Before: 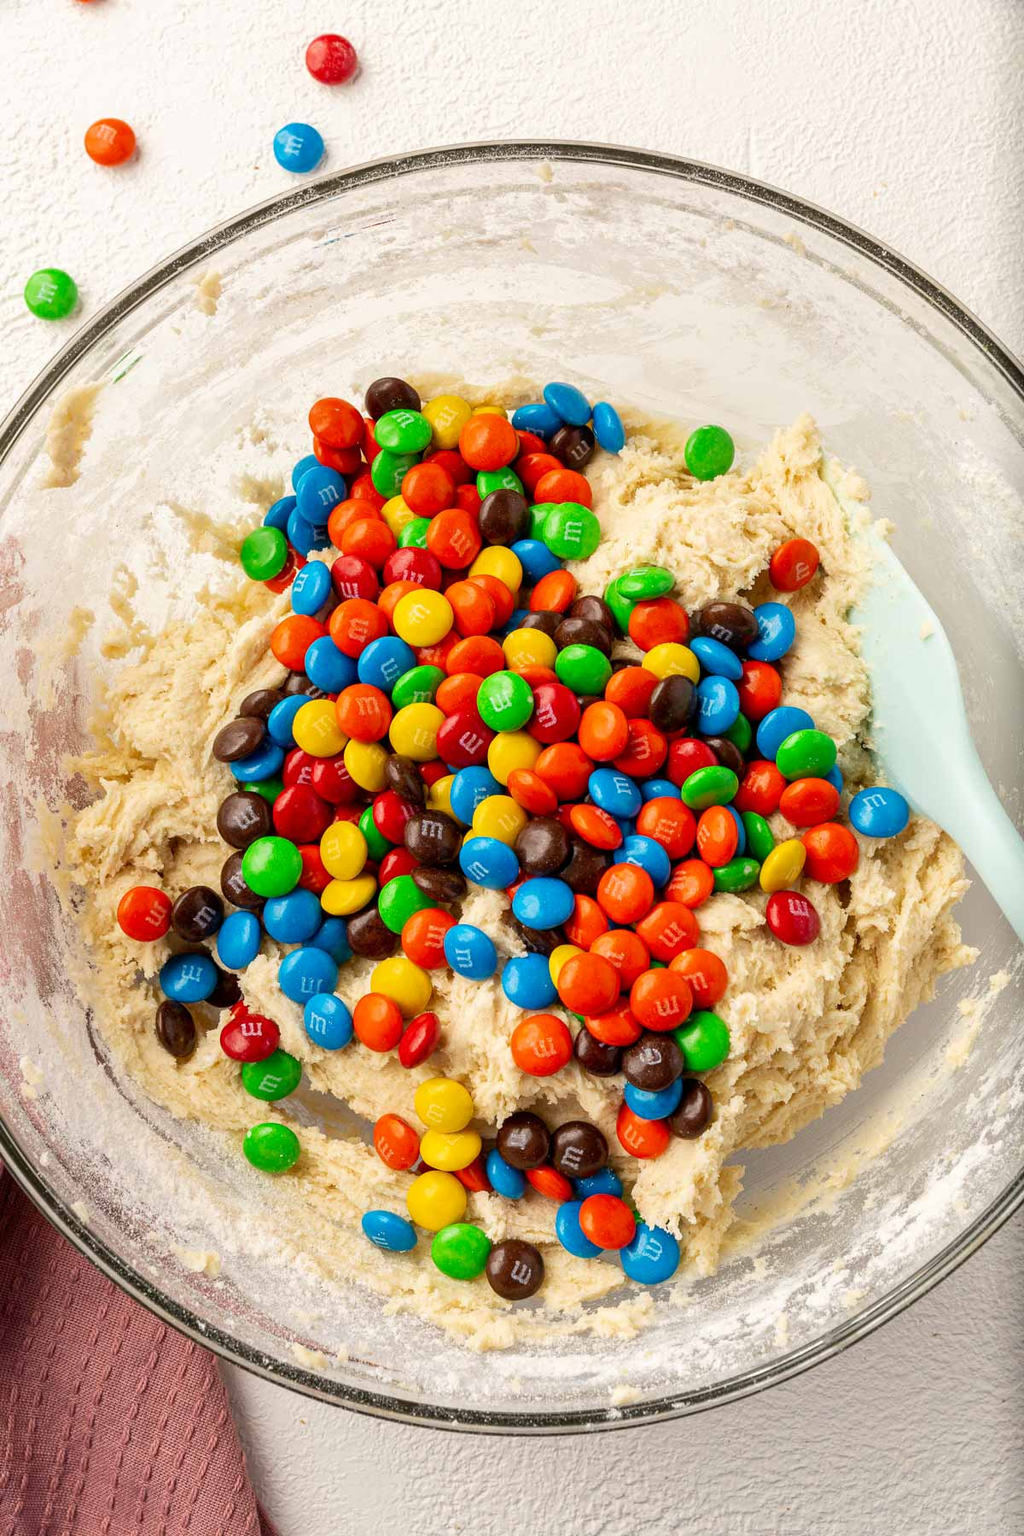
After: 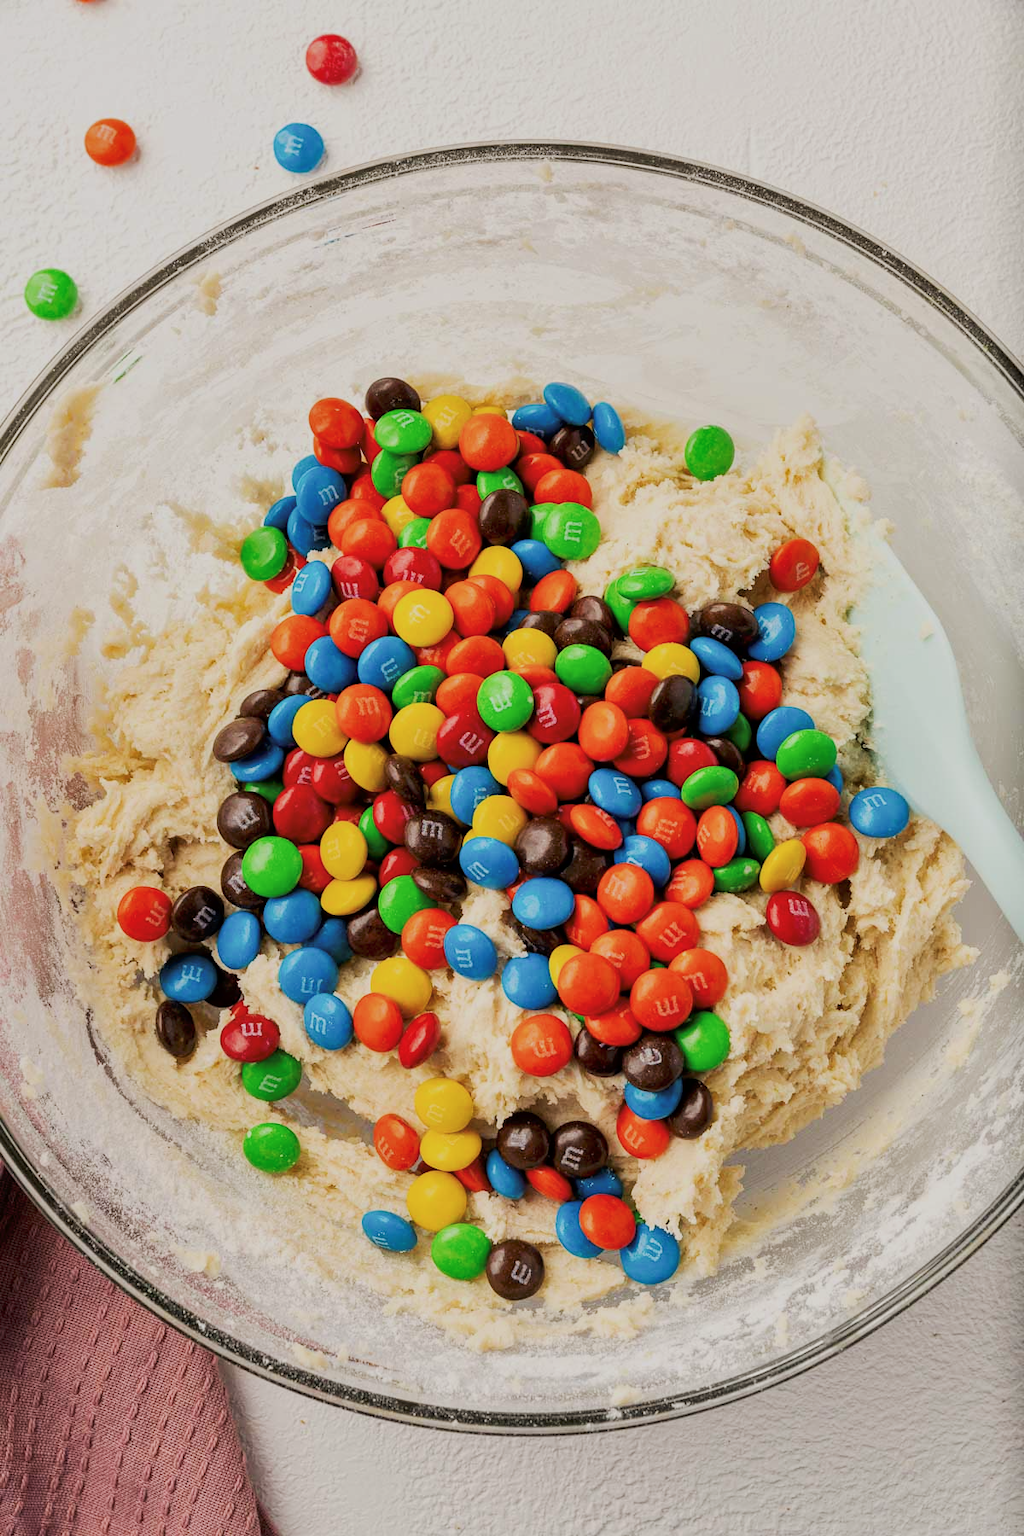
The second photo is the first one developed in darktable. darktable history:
local contrast: mode bilateral grid, contrast 20, coarseness 50, detail 120%, midtone range 0.2
tone curve: curves: ch0 [(0, 0) (0.003, 0.023) (0.011, 0.033) (0.025, 0.057) (0.044, 0.099) (0.069, 0.132) (0.1, 0.155) (0.136, 0.179) (0.177, 0.213) (0.224, 0.255) (0.277, 0.299) (0.335, 0.347) (0.399, 0.407) (0.468, 0.473) (0.543, 0.546) (0.623, 0.619) (0.709, 0.698) (0.801, 0.775) (0.898, 0.871) (1, 1)], preserve colors none
filmic rgb: black relative exposure -7.65 EV, white relative exposure 4.56 EV, hardness 3.61, contrast 1.106
